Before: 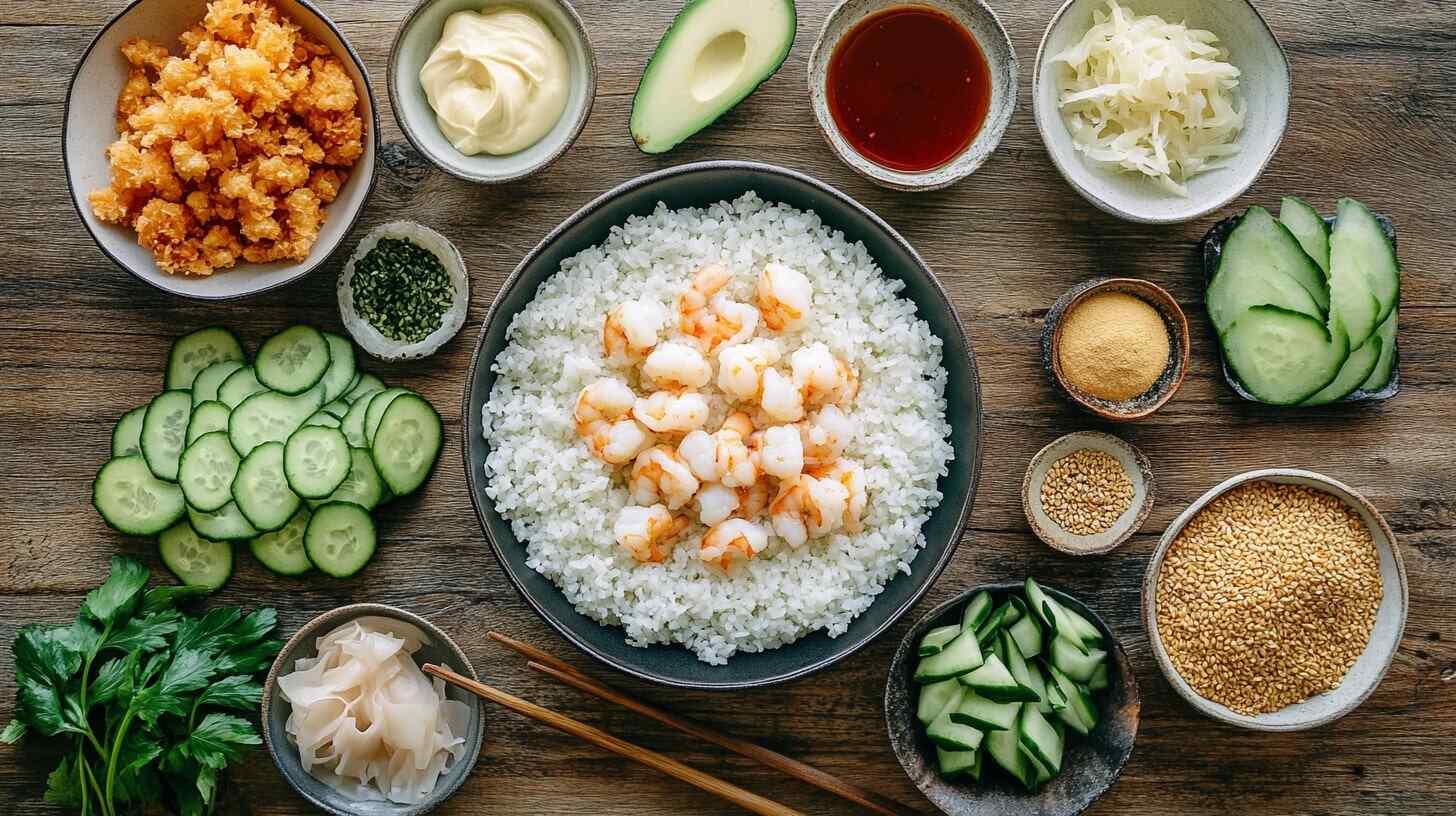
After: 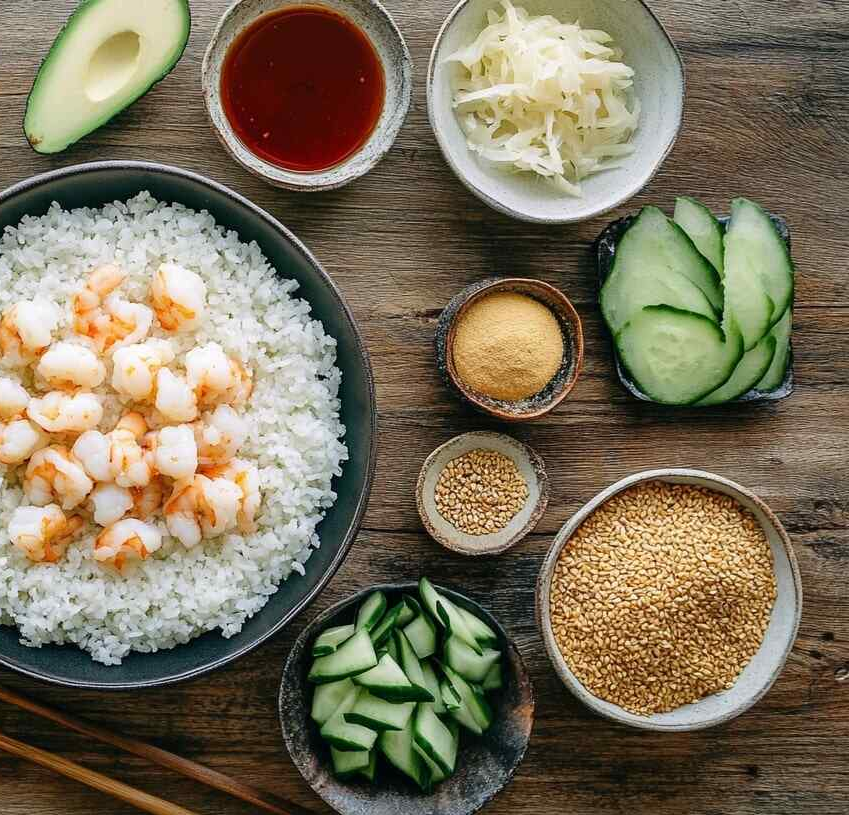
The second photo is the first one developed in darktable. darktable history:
crop: left 41.635%
